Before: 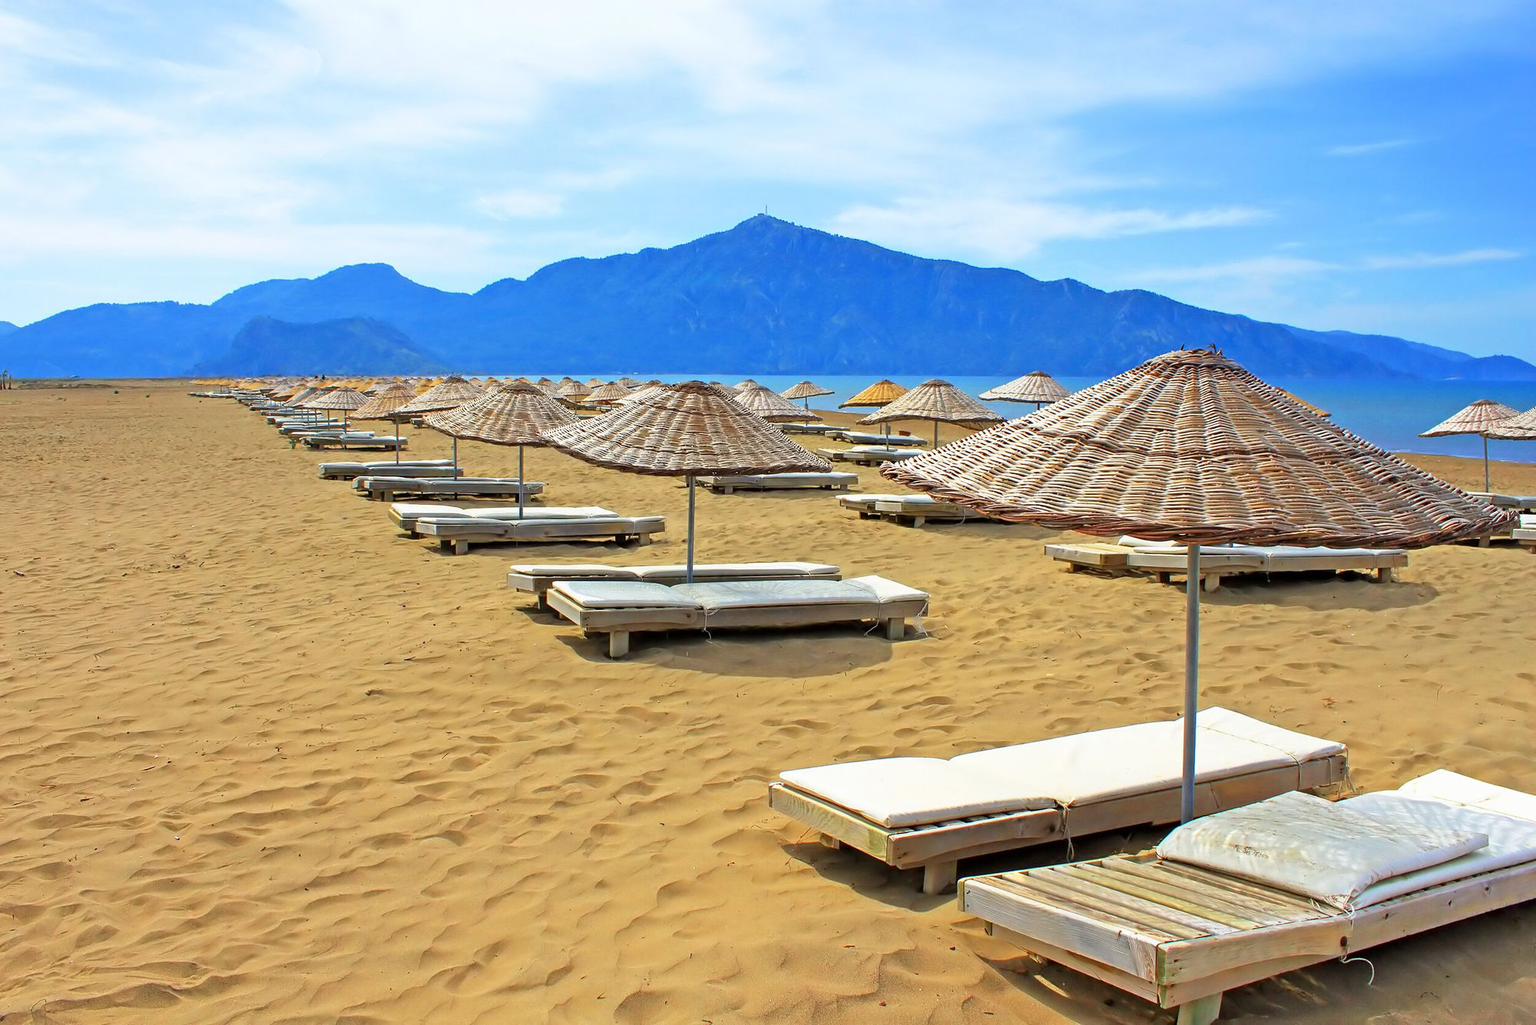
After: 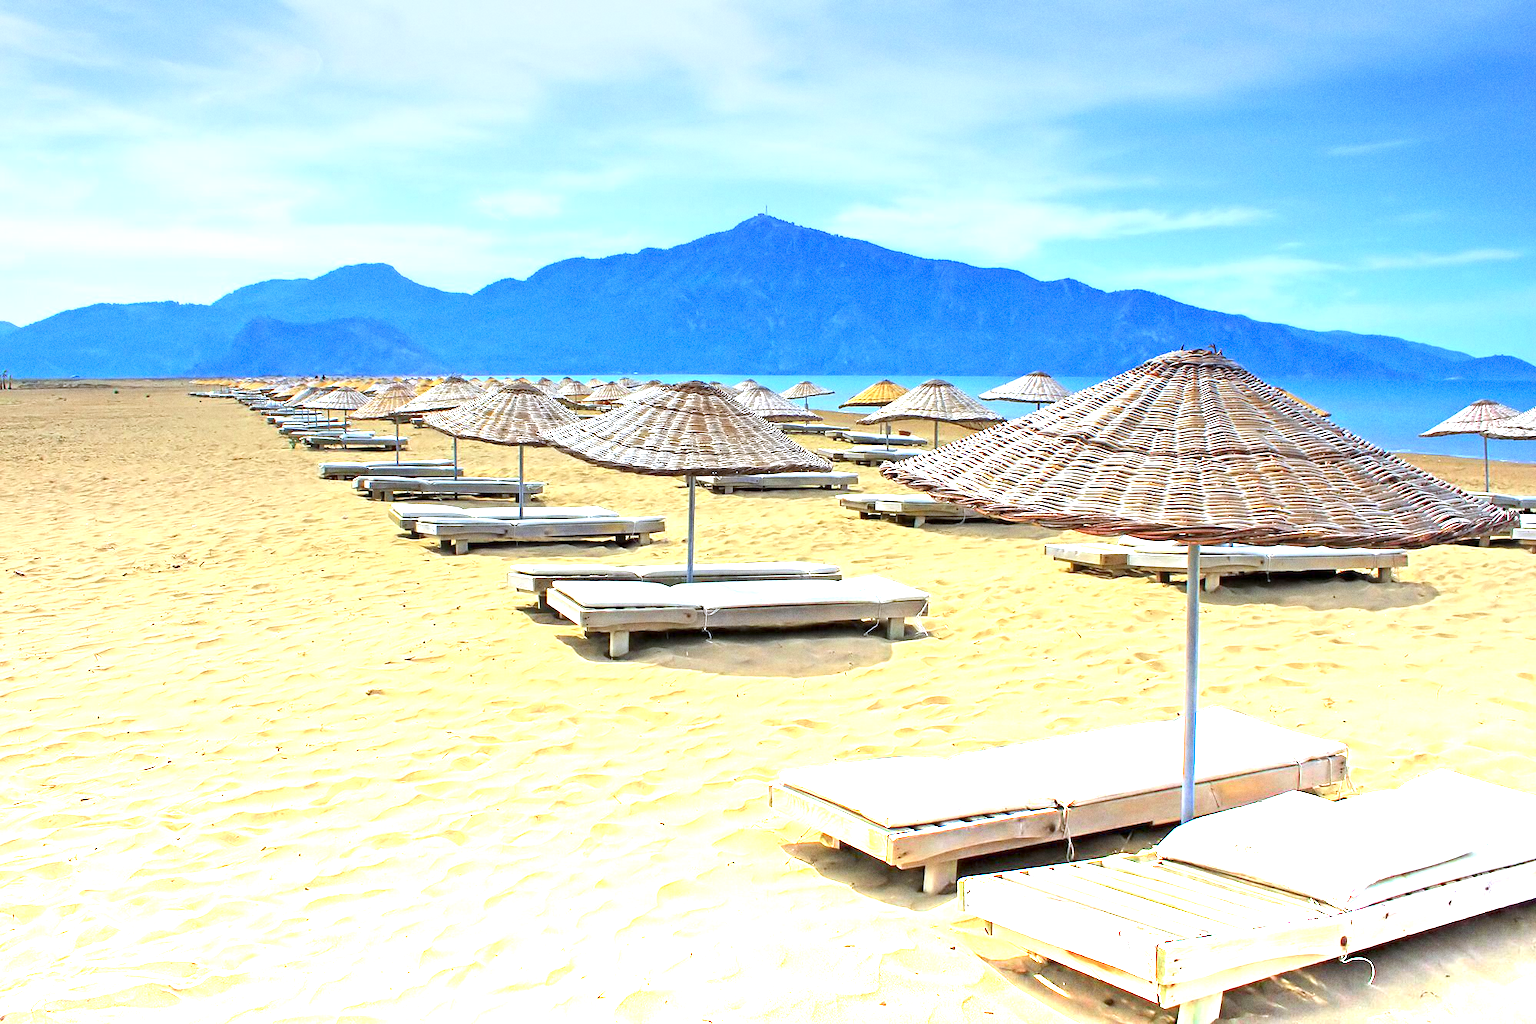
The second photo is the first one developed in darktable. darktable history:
grain: coarseness 3.21 ISO
graduated density: density -3.9 EV
white balance: red 0.931, blue 1.11
